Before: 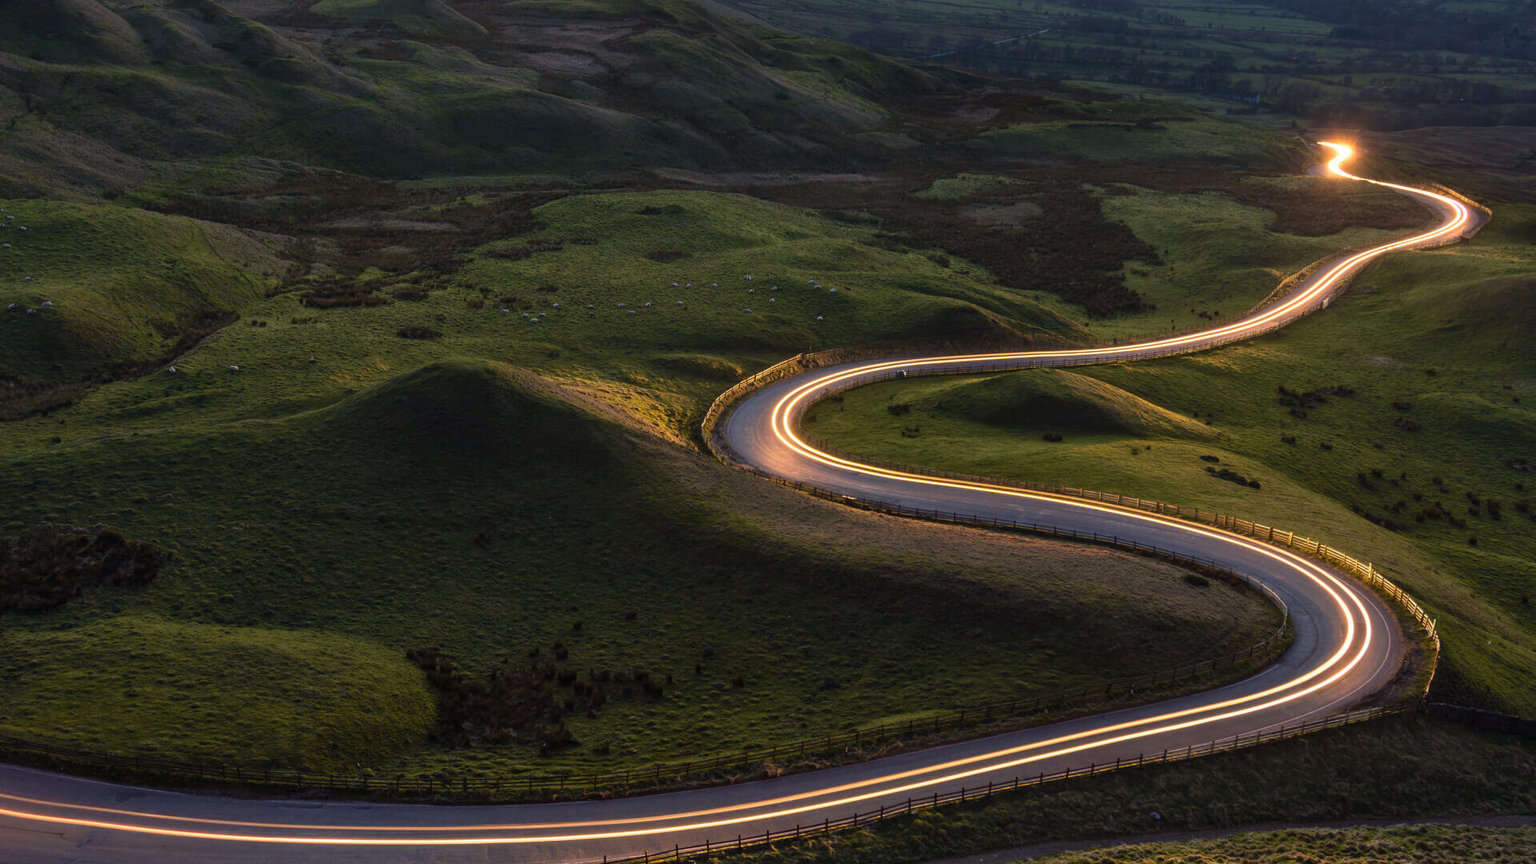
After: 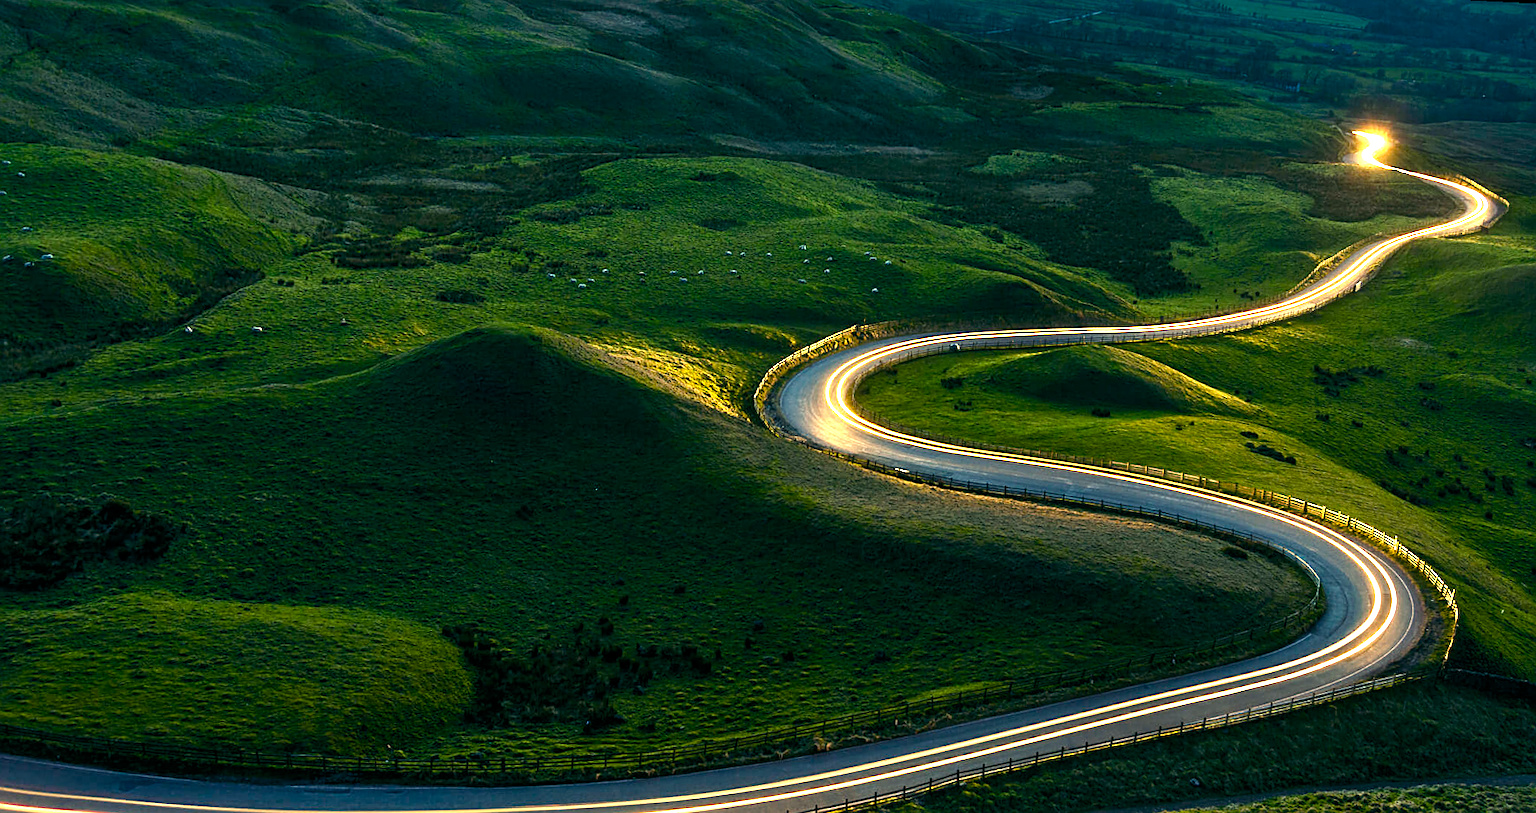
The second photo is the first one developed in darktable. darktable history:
sharpen: on, module defaults
exposure: black level correction 0, exposure 0.7 EV, compensate exposure bias true, compensate highlight preservation false
rotate and perspective: rotation 0.679°, lens shift (horizontal) 0.136, crop left 0.009, crop right 0.991, crop top 0.078, crop bottom 0.95
color balance rgb: shadows lift › luminance -7.7%, shadows lift › chroma 2.13%, shadows lift › hue 165.27°, power › luminance -7.77%, power › chroma 1.1%, power › hue 215.88°, highlights gain › luminance 15.15%, highlights gain › chroma 7%, highlights gain › hue 125.57°, global offset › luminance -0.33%, global offset › chroma 0.11%, global offset › hue 165.27°, perceptual saturation grading › global saturation 24.42%, perceptual saturation grading › highlights -24.42%, perceptual saturation grading › mid-tones 24.42%, perceptual saturation grading › shadows 40%, perceptual brilliance grading › global brilliance -5%, perceptual brilliance grading › highlights 24.42%, perceptual brilliance grading › mid-tones 7%, perceptual brilliance grading › shadows -5%
